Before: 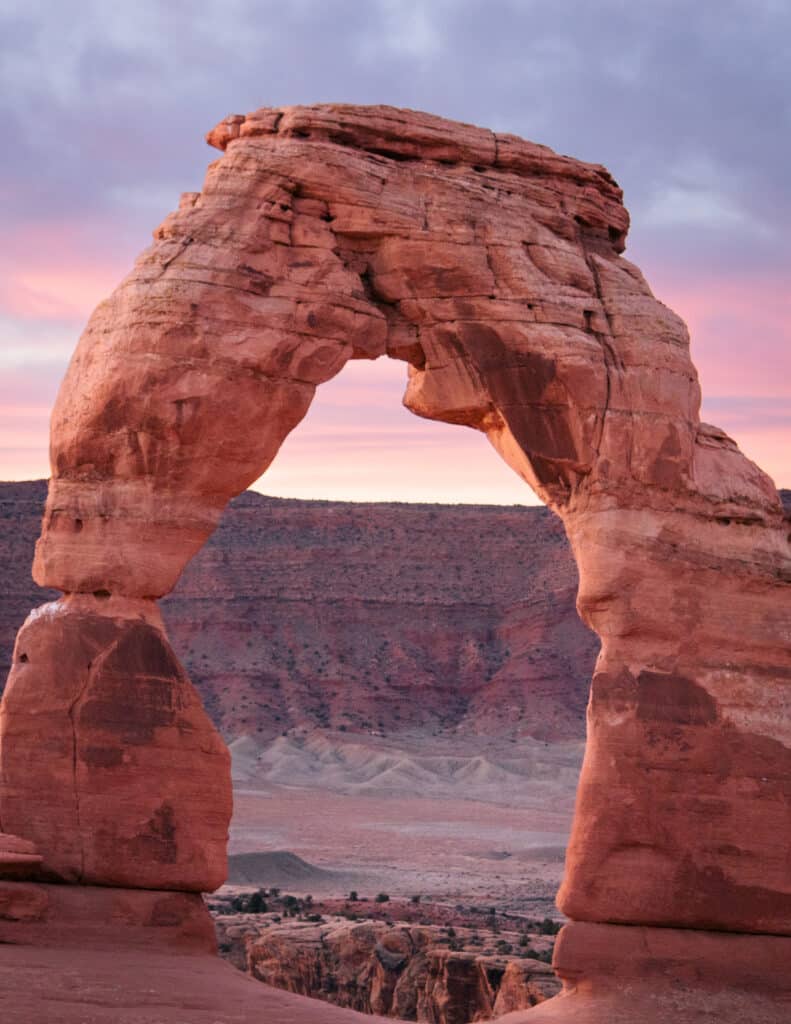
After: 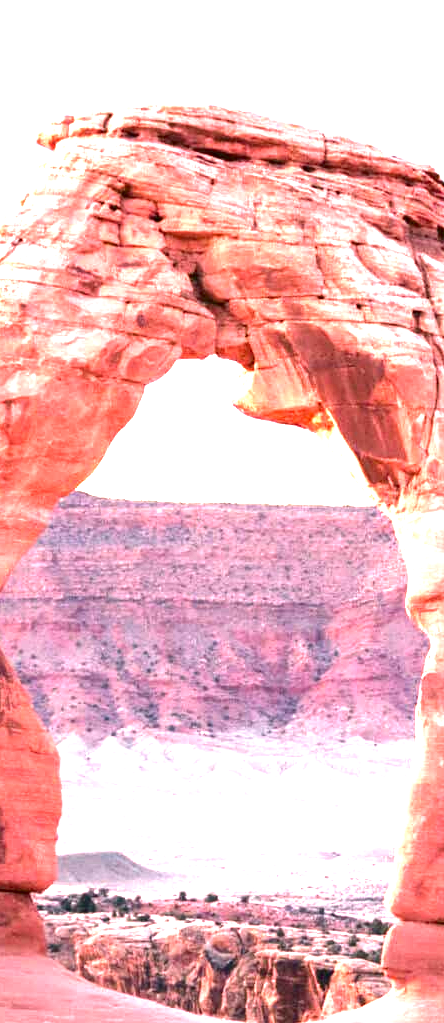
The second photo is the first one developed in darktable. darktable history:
exposure: black level correction 0.001, exposure 2.657 EV, compensate highlight preservation false
crop: left 21.741%, right 22.108%, bottom 0.014%
tone curve: curves: ch0 [(0, 0) (0.003, 0.019) (0.011, 0.022) (0.025, 0.027) (0.044, 0.037) (0.069, 0.049) (0.1, 0.066) (0.136, 0.091) (0.177, 0.125) (0.224, 0.159) (0.277, 0.206) (0.335, 0.266) (0.399, 0.332) (0.468, 0.411) (0.543, 0.492) (0.623, 0.577) (0.709, 0.668) (0.801, 0.767) (0.898, 0.869) (1, 1)], color space Lab, independent channels
